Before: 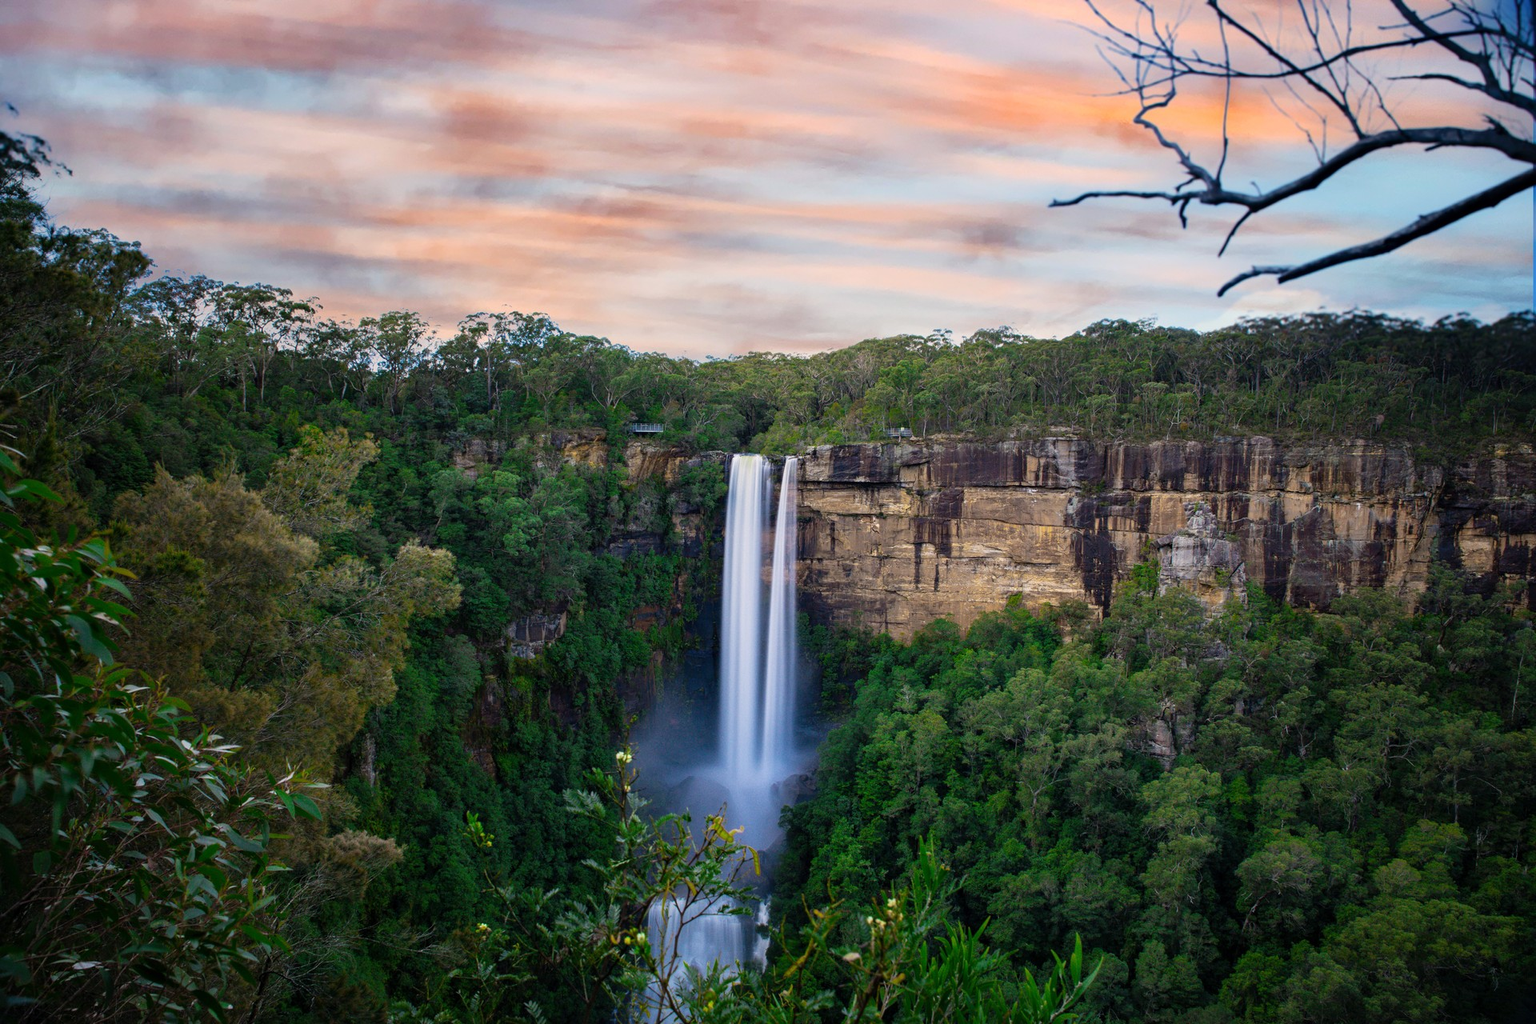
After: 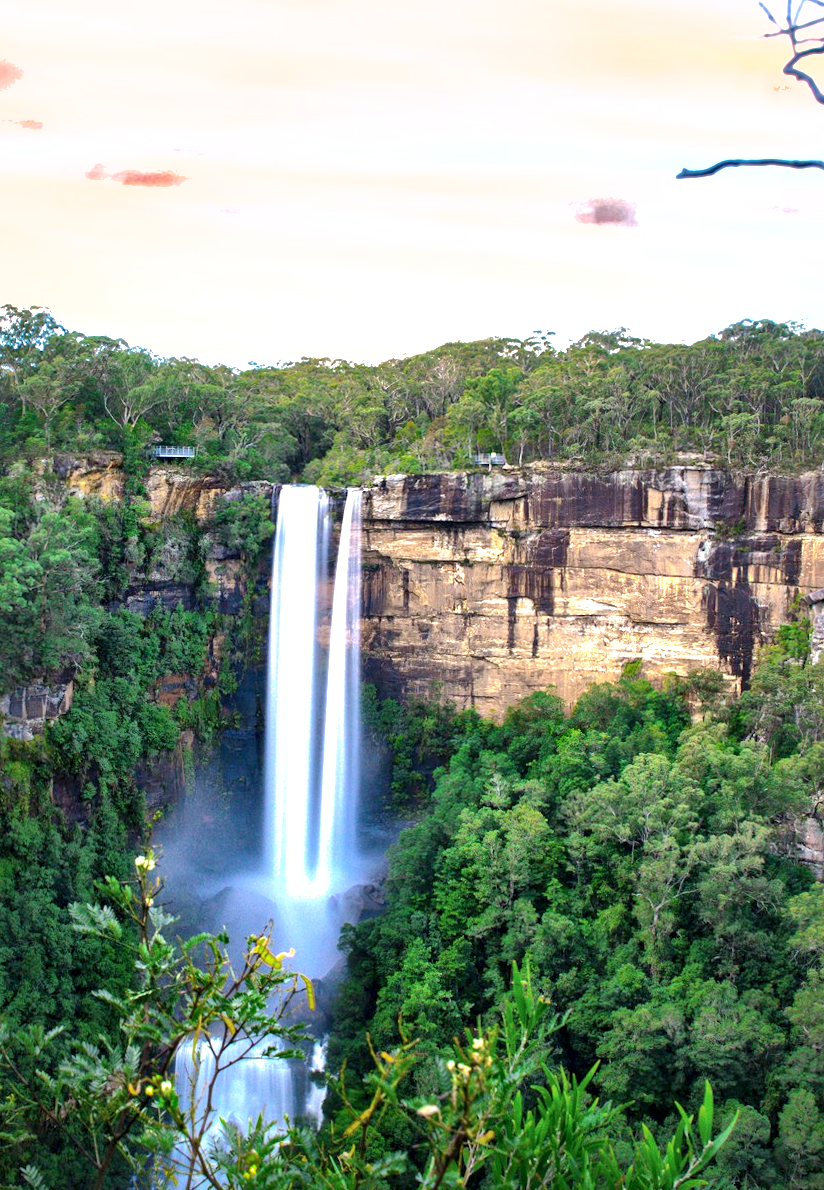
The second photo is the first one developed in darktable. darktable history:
local contrast: mode bilateral grid, contrast 20, coarseness 50, detail 171%, midtone range 0.2
shadows and highlights: on, module defaults
exposure: black level correction 0, exposure 1.4 EV, compensate highlight preservation false
crop: left 33.452%, top 6.025%, right 23.155%
rotate and perspective: rotation 0.174°, lens shift (vertical) 0.013, lens shift (horizontal) 0.019, shear 0.001, automatic cropping original format, crop left 0.007, crop right 0.991, crop top 0.016, crop bottom 0.997
